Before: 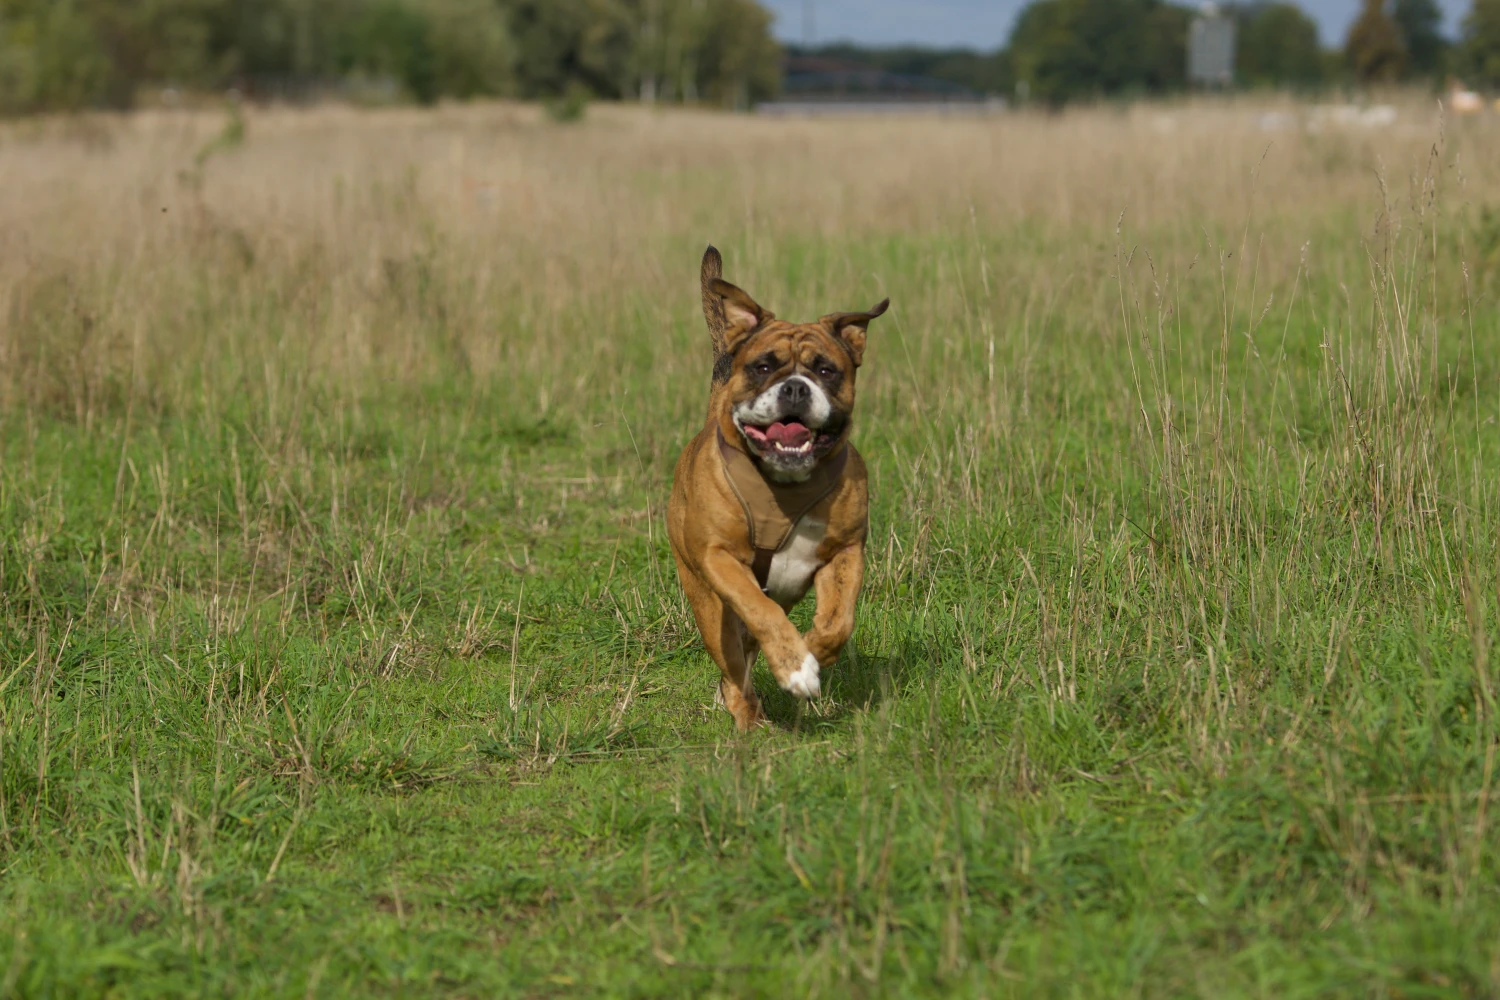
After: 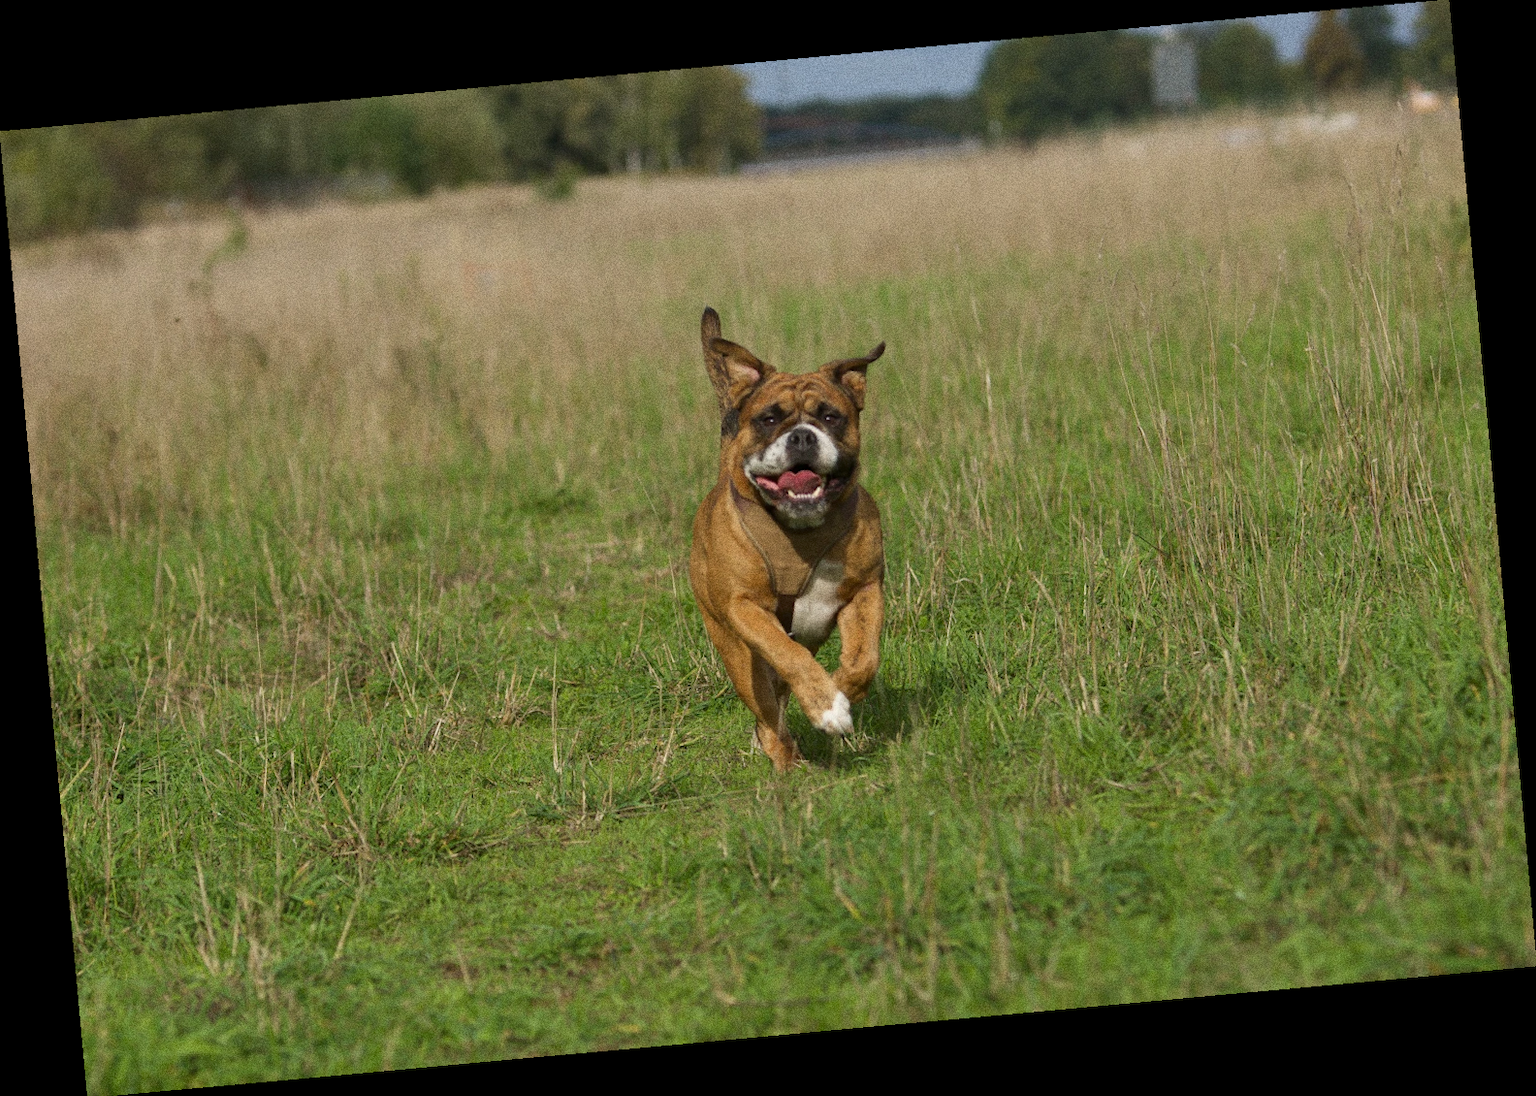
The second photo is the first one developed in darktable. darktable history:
rotate and perspective: rotation -5.2°, automatic cropping off
grain: coarseness 0.09 ISO, strength 40%
